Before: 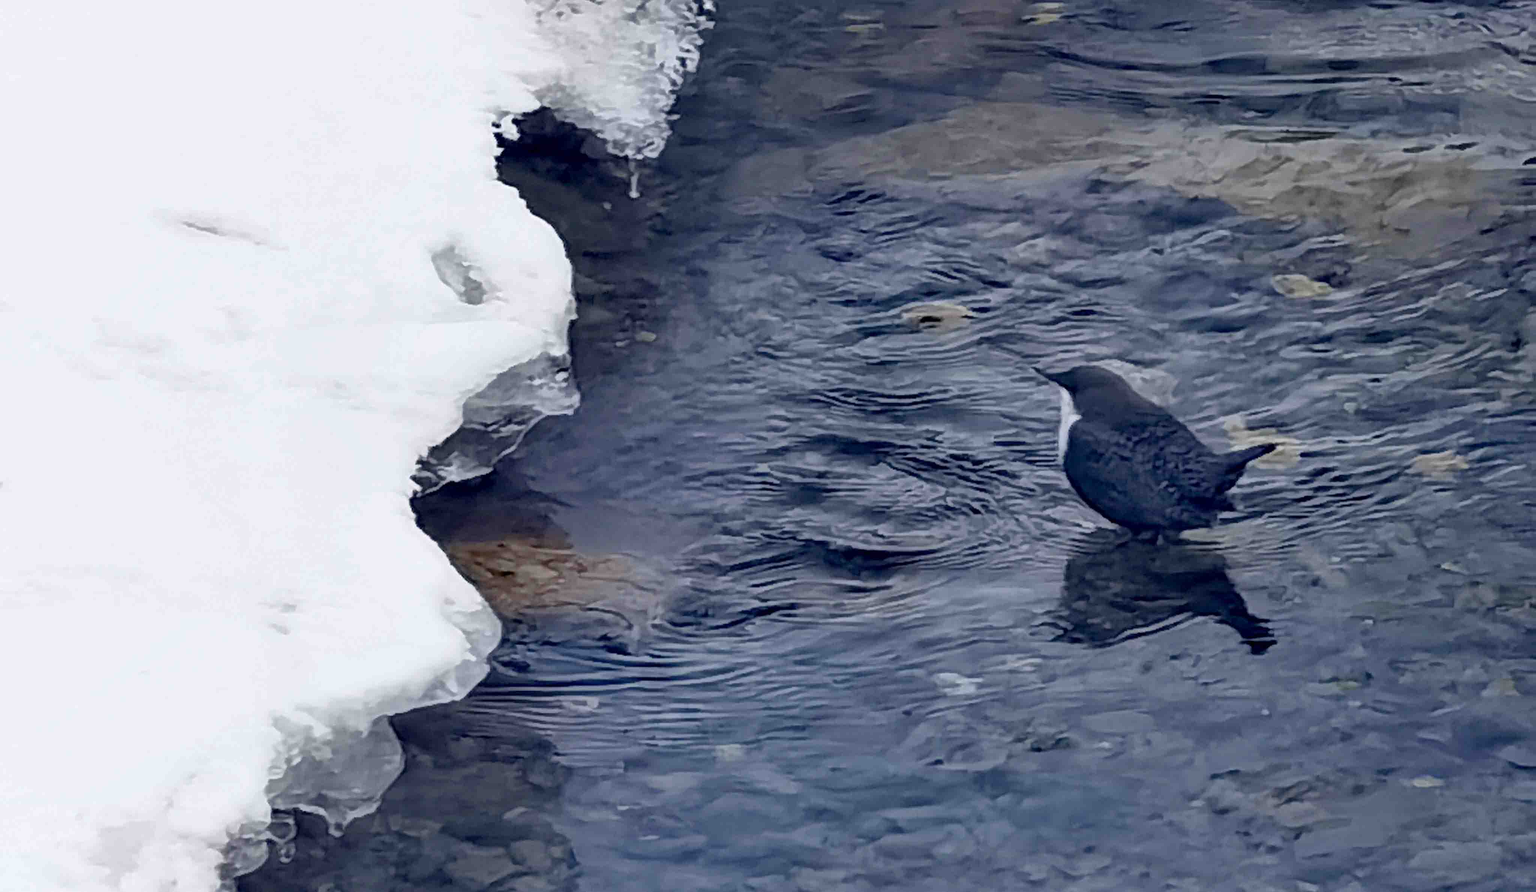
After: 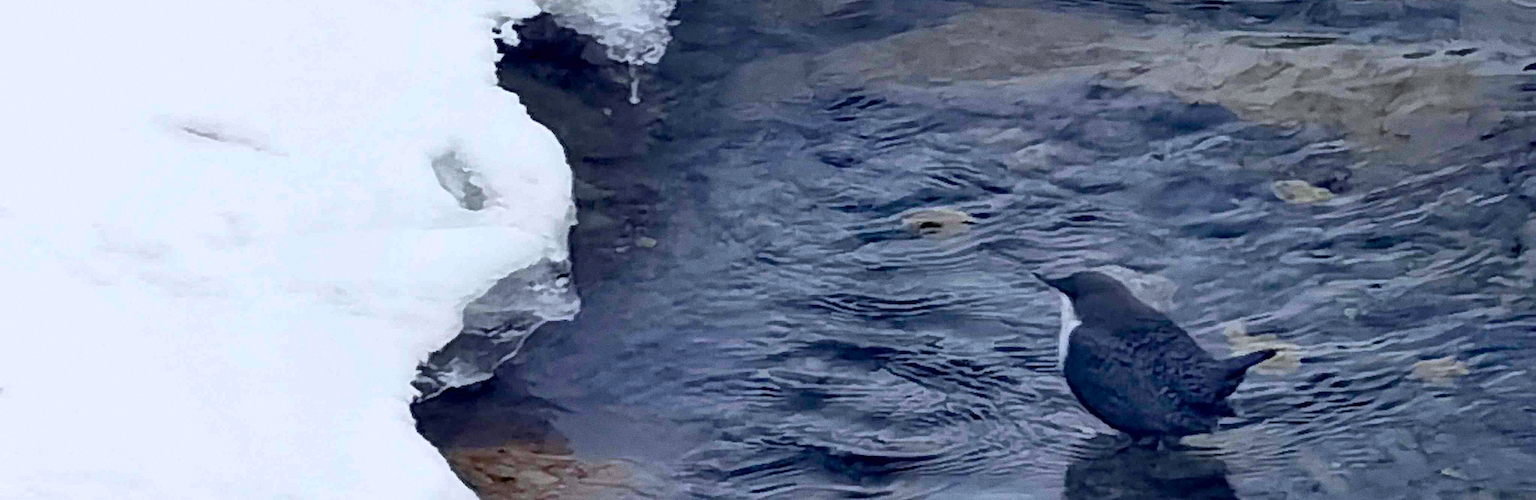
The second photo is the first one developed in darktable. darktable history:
white balance: red 0.974, blue 1.044
grain: coarseness 9.61 ISO, strength 35.62%
crop and rotate: top 10.605%, bottom 33.274%
